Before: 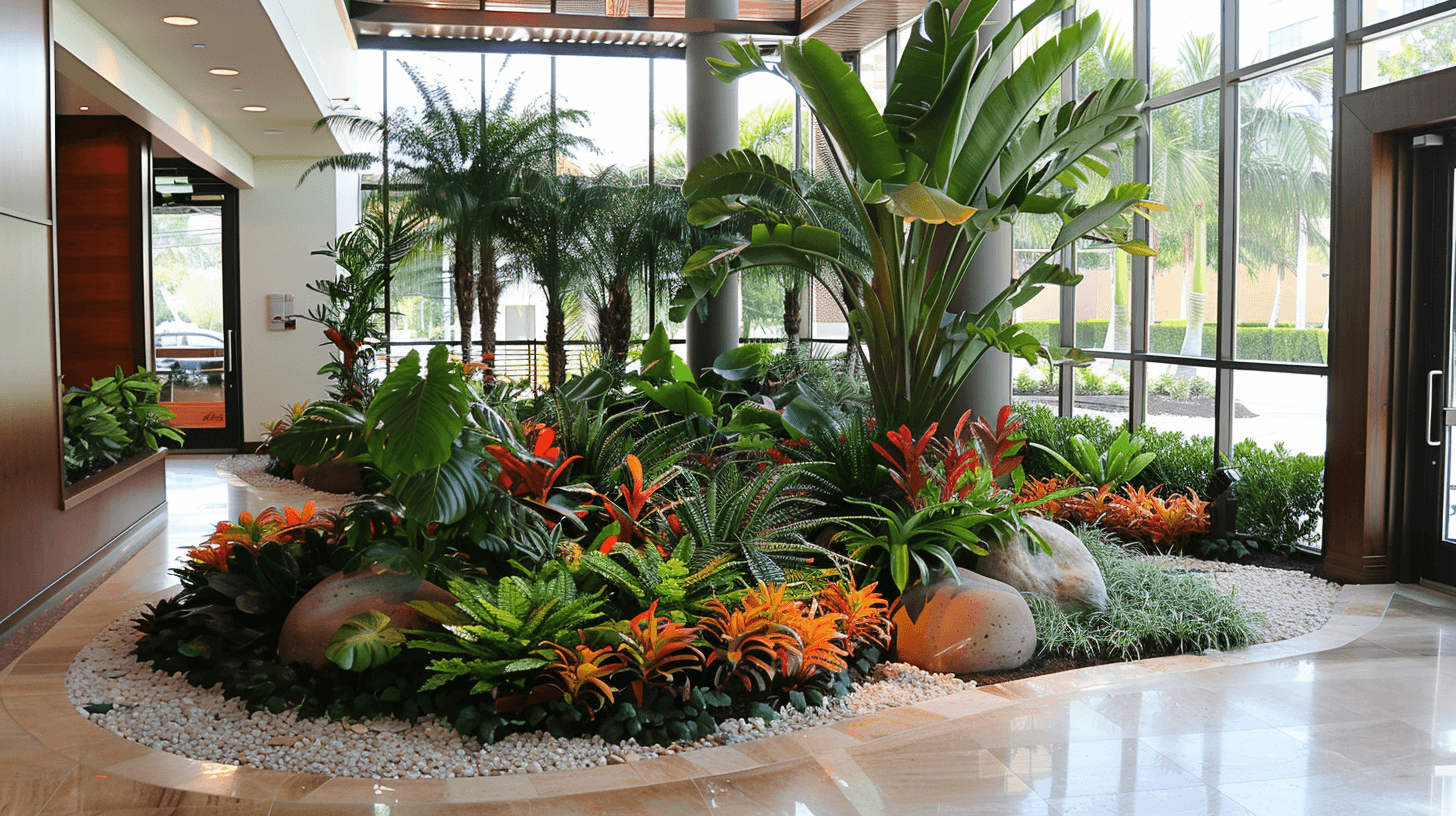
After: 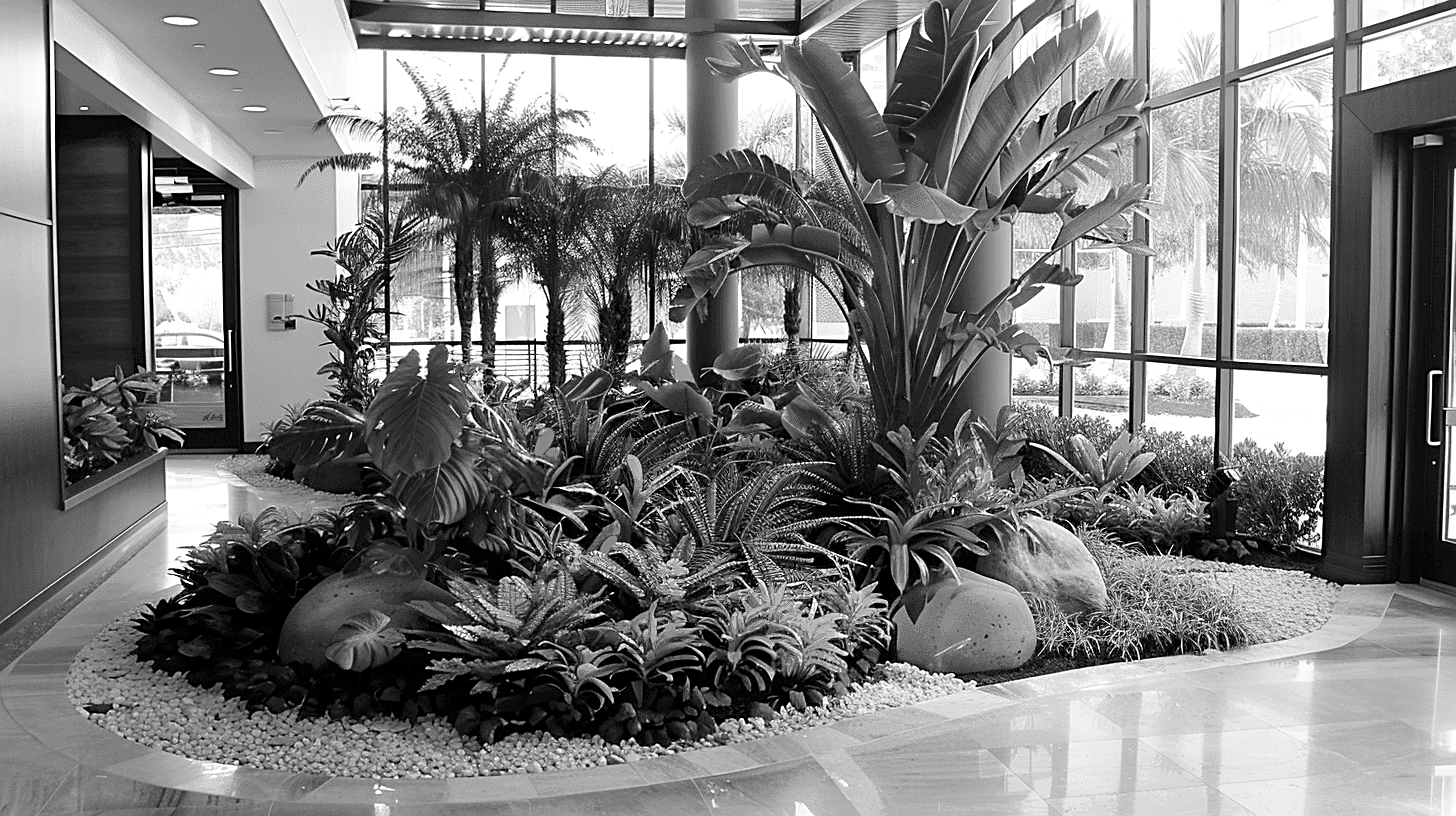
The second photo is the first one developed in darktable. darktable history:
color correction: saturation 0.85
monochrome: a 26.22, b 42.67, size 0.8
exposure: black level correction 0.003, exposure 0.383 EV, compensate highlight preservation false
sharpen: on, module defaults
